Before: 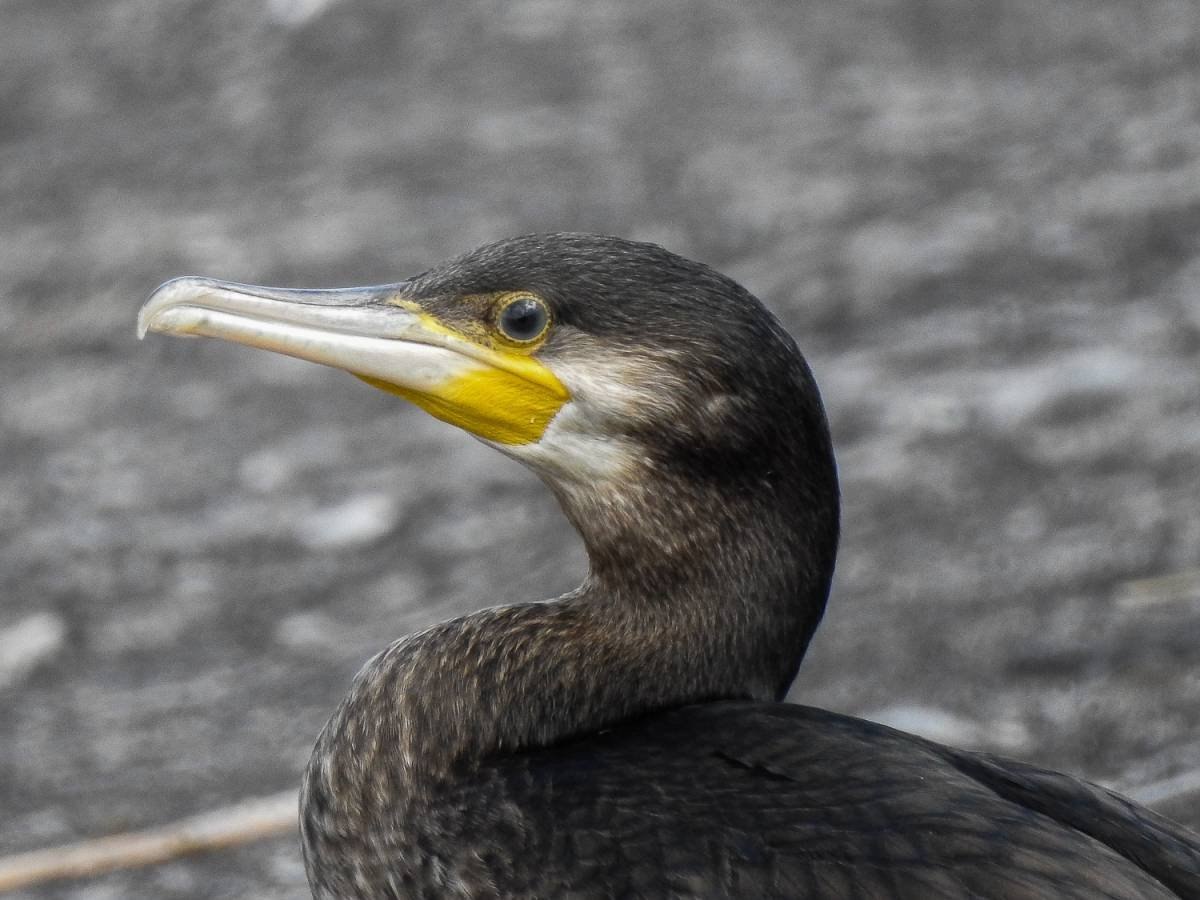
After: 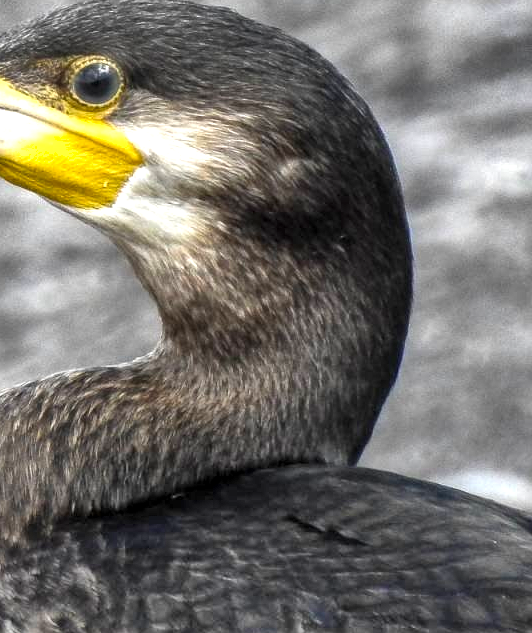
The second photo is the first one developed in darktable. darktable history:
crop: left 35.627%, top 26.224%, right 20.023%, bottom 3.389%
local contrast: on, module defaults
shadows and highlights: shadows 73.62, highlights -60.77, soften with gaussian
exposure: black level correction 0, exposure 1.001 EV, compensate exposure bias true, compensate highlight preservation false
